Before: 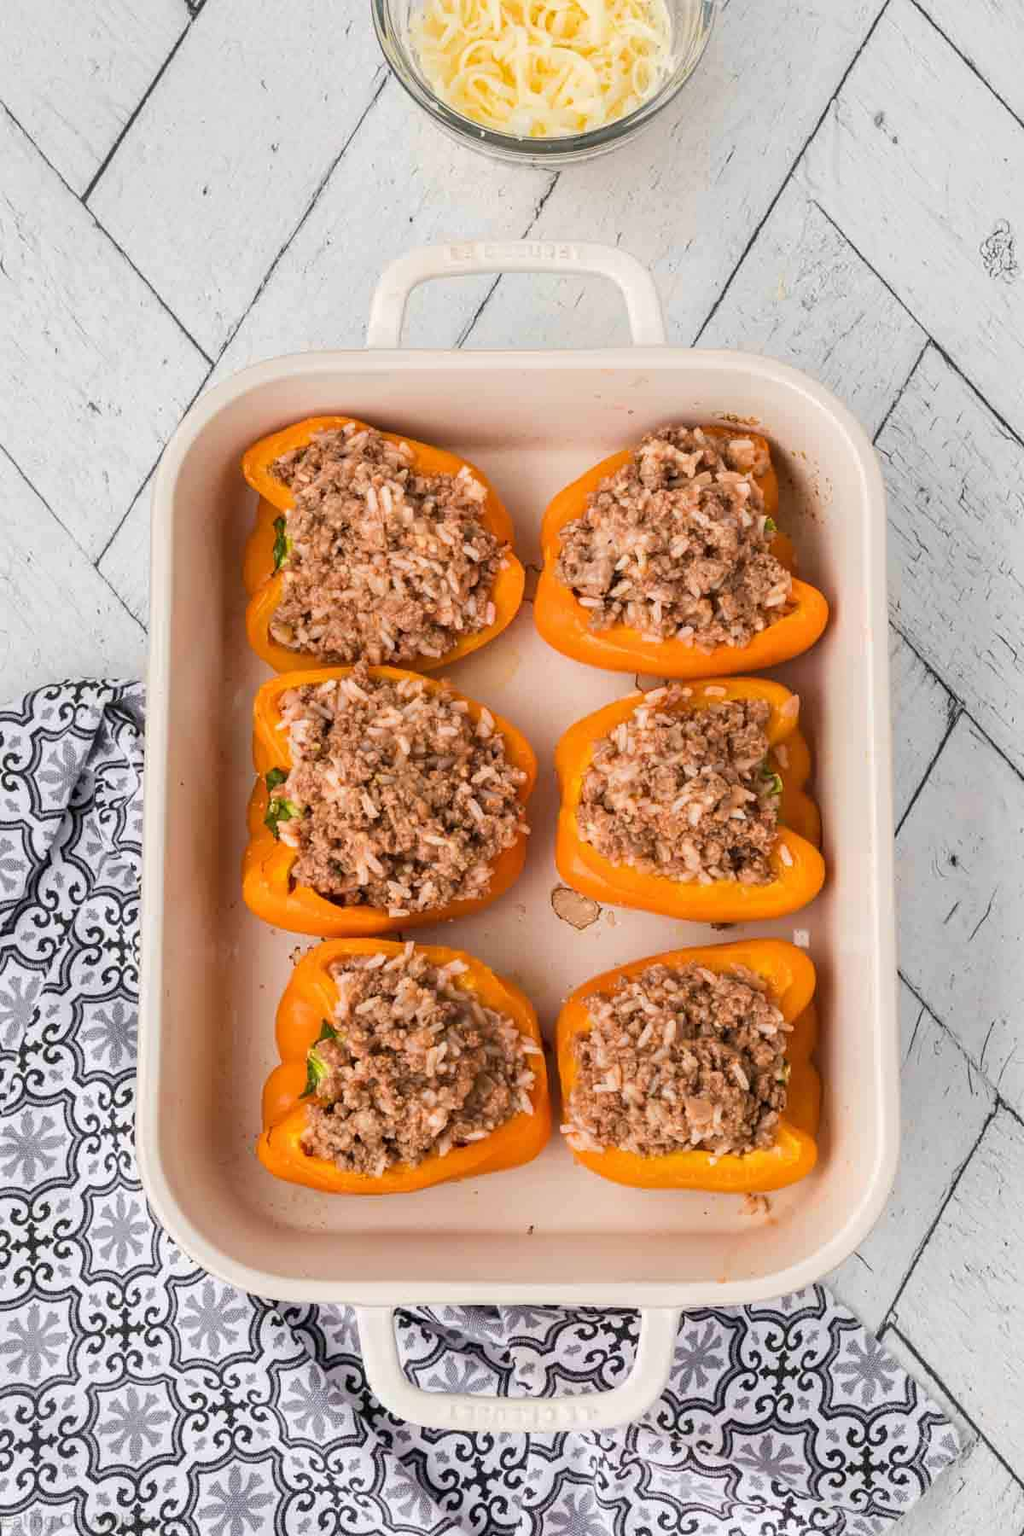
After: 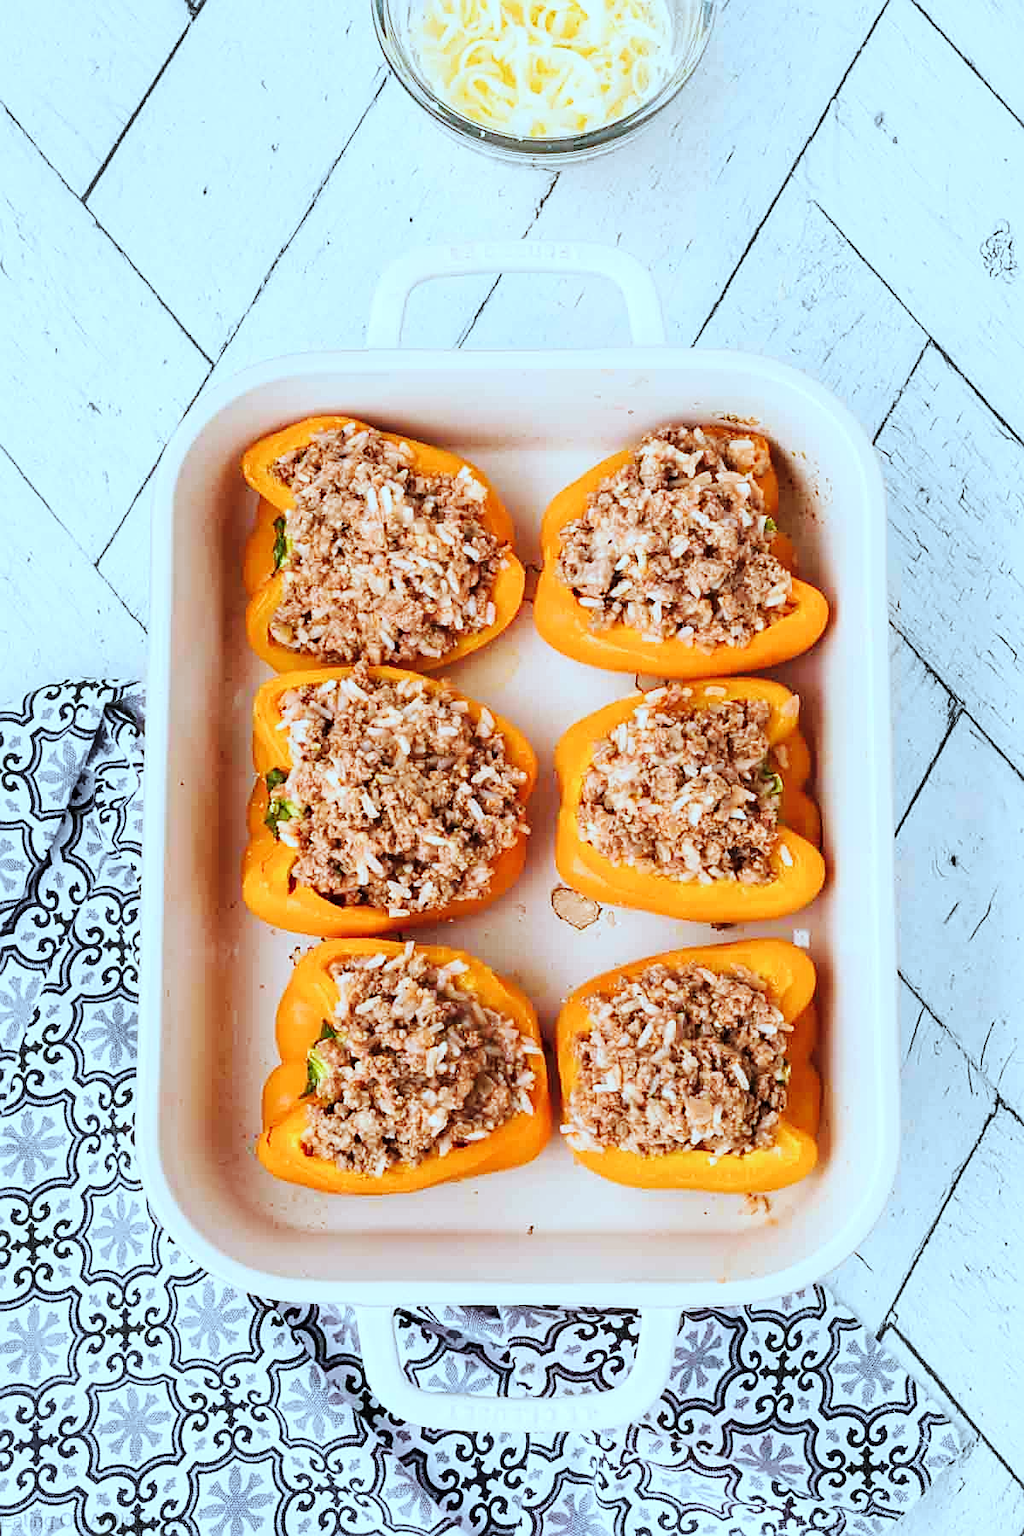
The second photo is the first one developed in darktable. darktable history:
sharpen: on, module defaults
color correction: highlights a* -10.54, highlights b* -19.16
base curve: curves: ch0 [(0, 0) (0.032, 0.025) (0.121, 0.166) (0.206, 0.329) (0.605, 0.79) (1, 1)], preserve colors none
